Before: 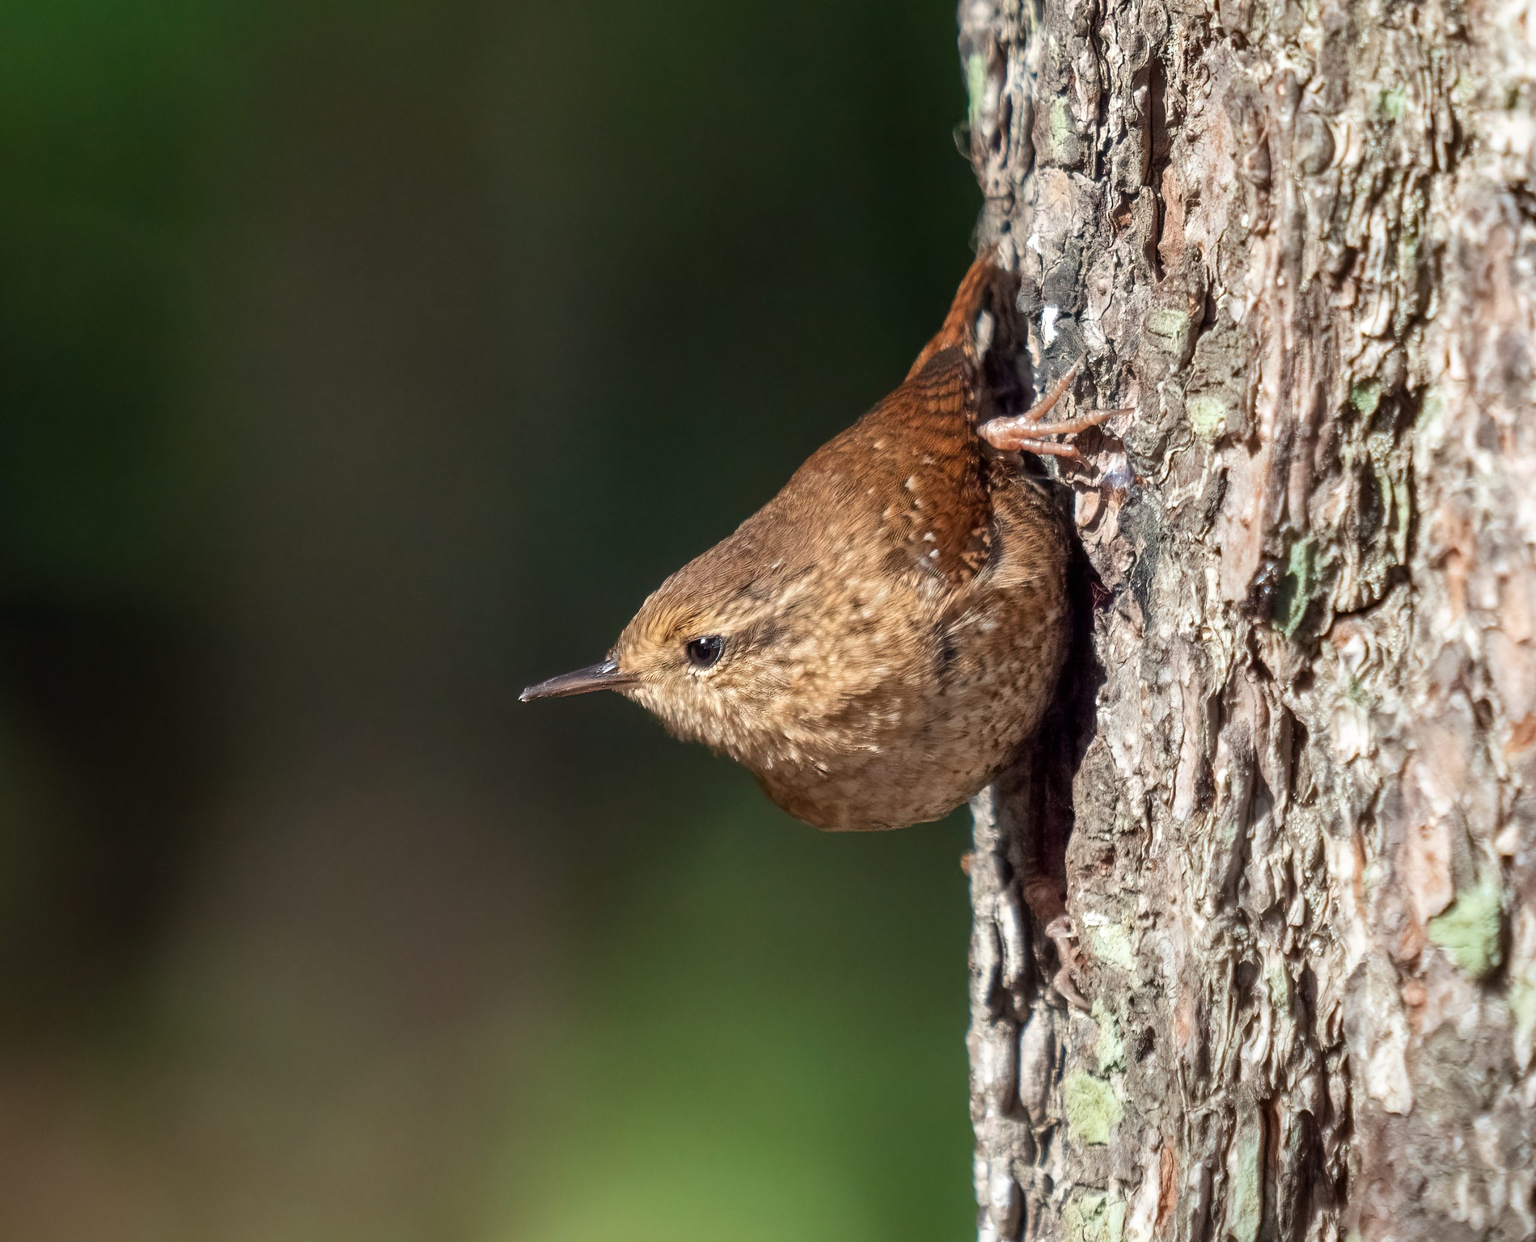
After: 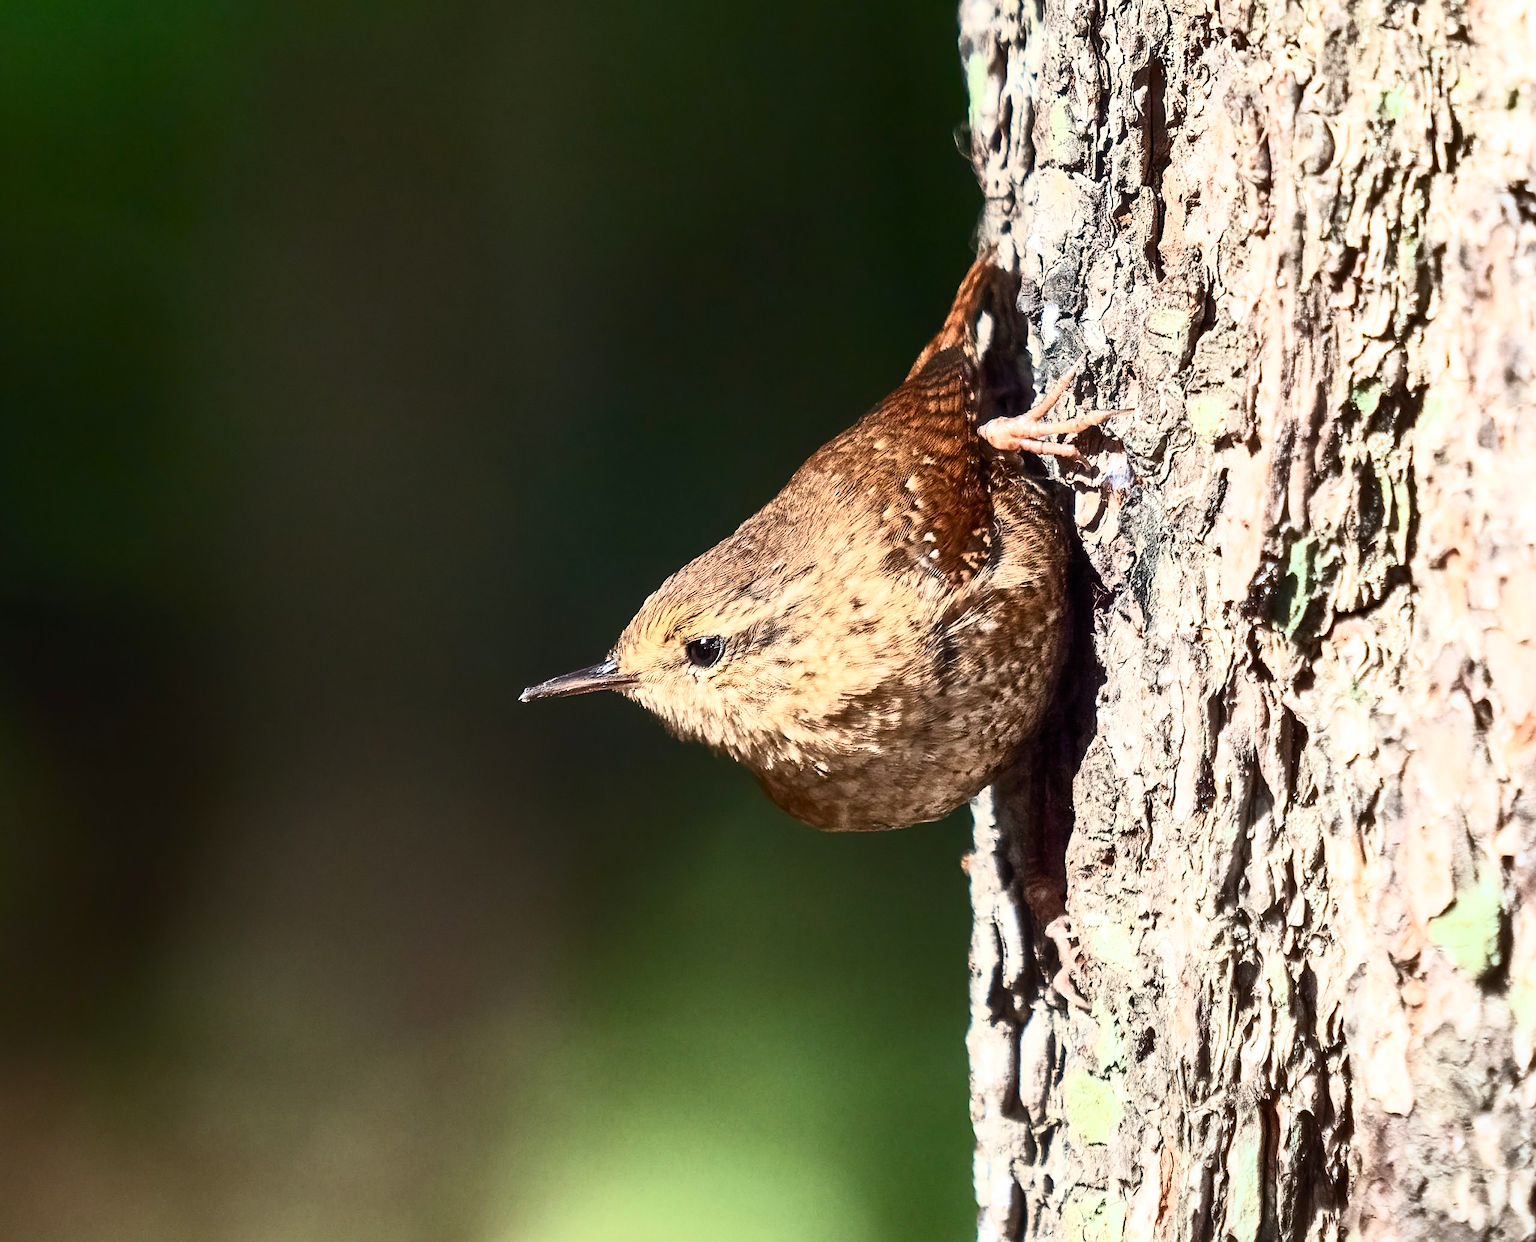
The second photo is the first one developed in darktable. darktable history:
contrast brightness saturation: contrast 0.62, brightness 0.34, saturation 0.14
sharpen: on, module defaults
